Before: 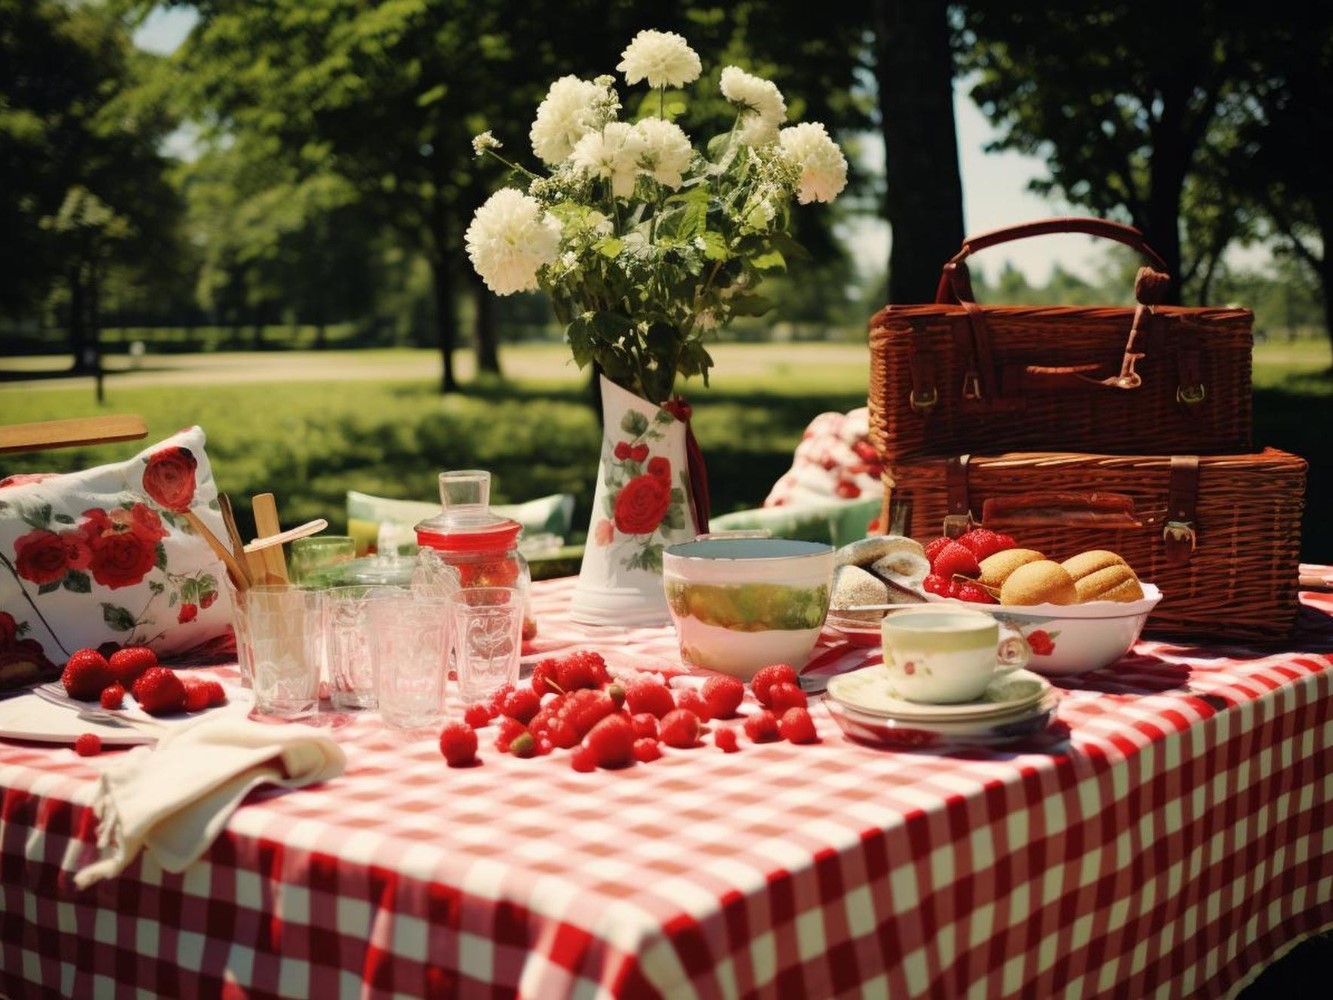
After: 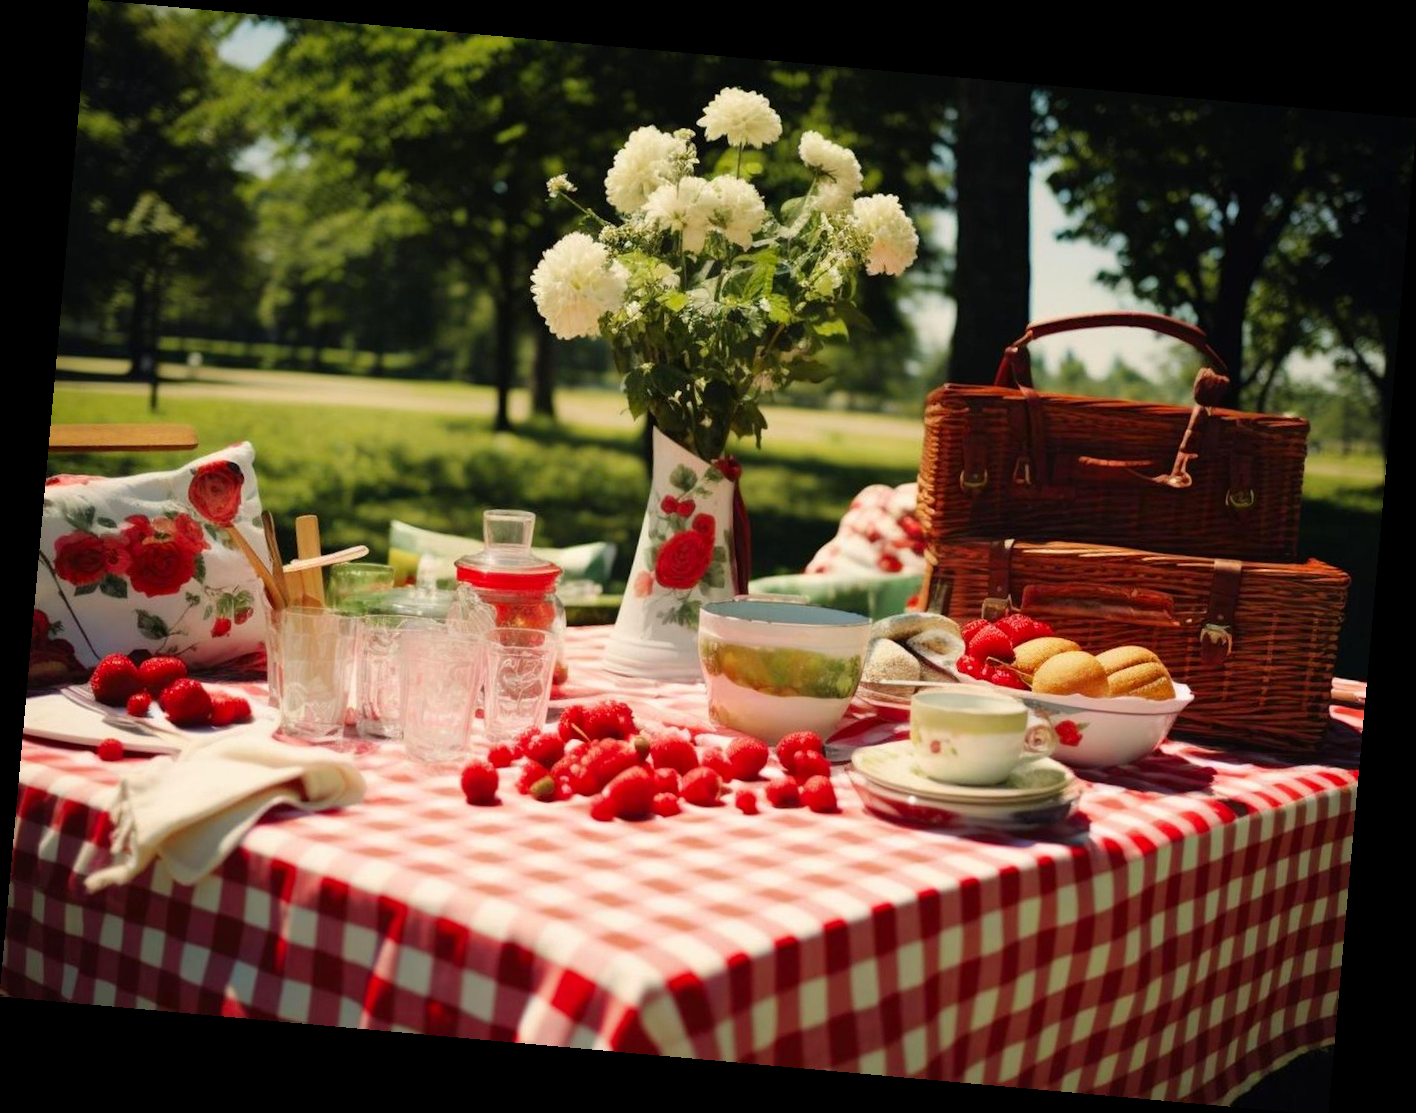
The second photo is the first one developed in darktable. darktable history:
crop: bottom 0.071%
contrast brightness saturation: saturation 0.13
rotate and perspective: rotation 5.12°, automatic cropping off
